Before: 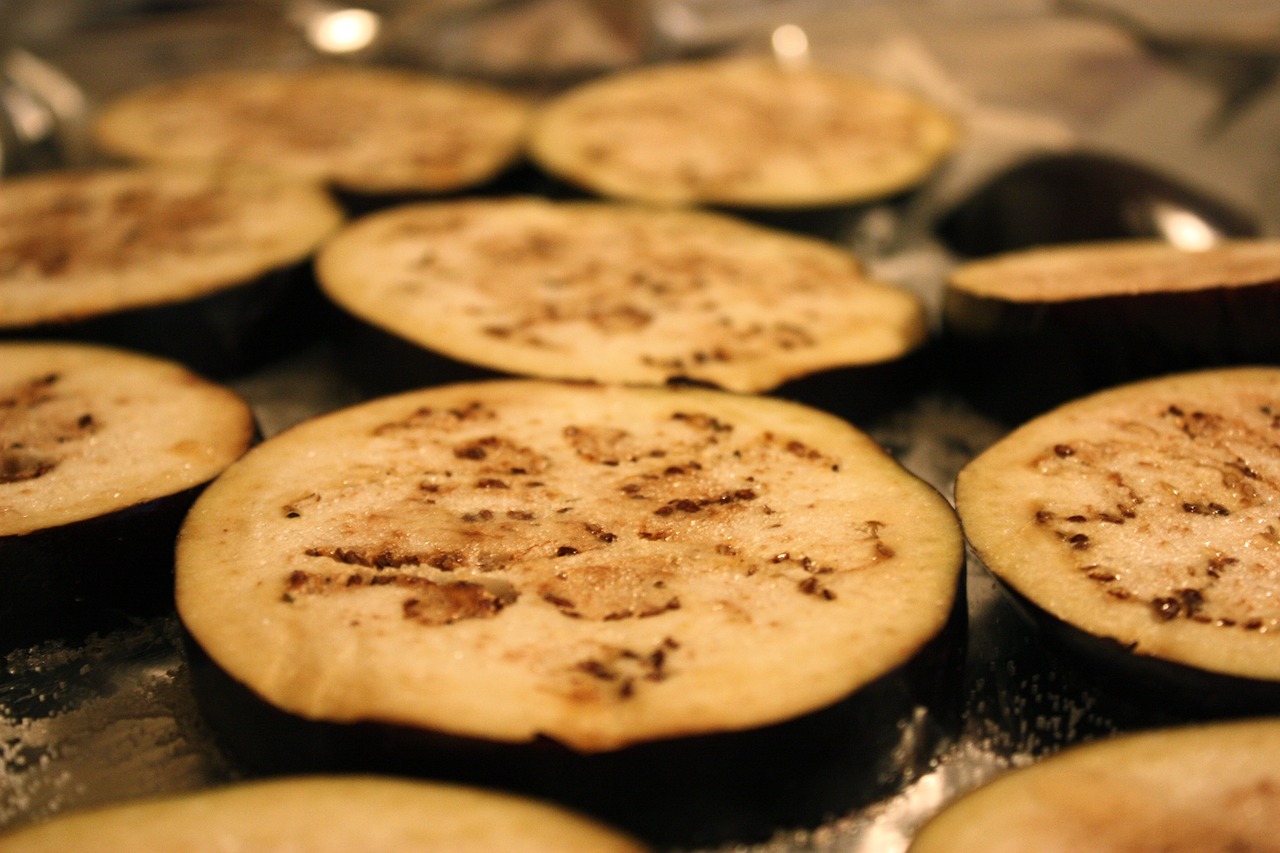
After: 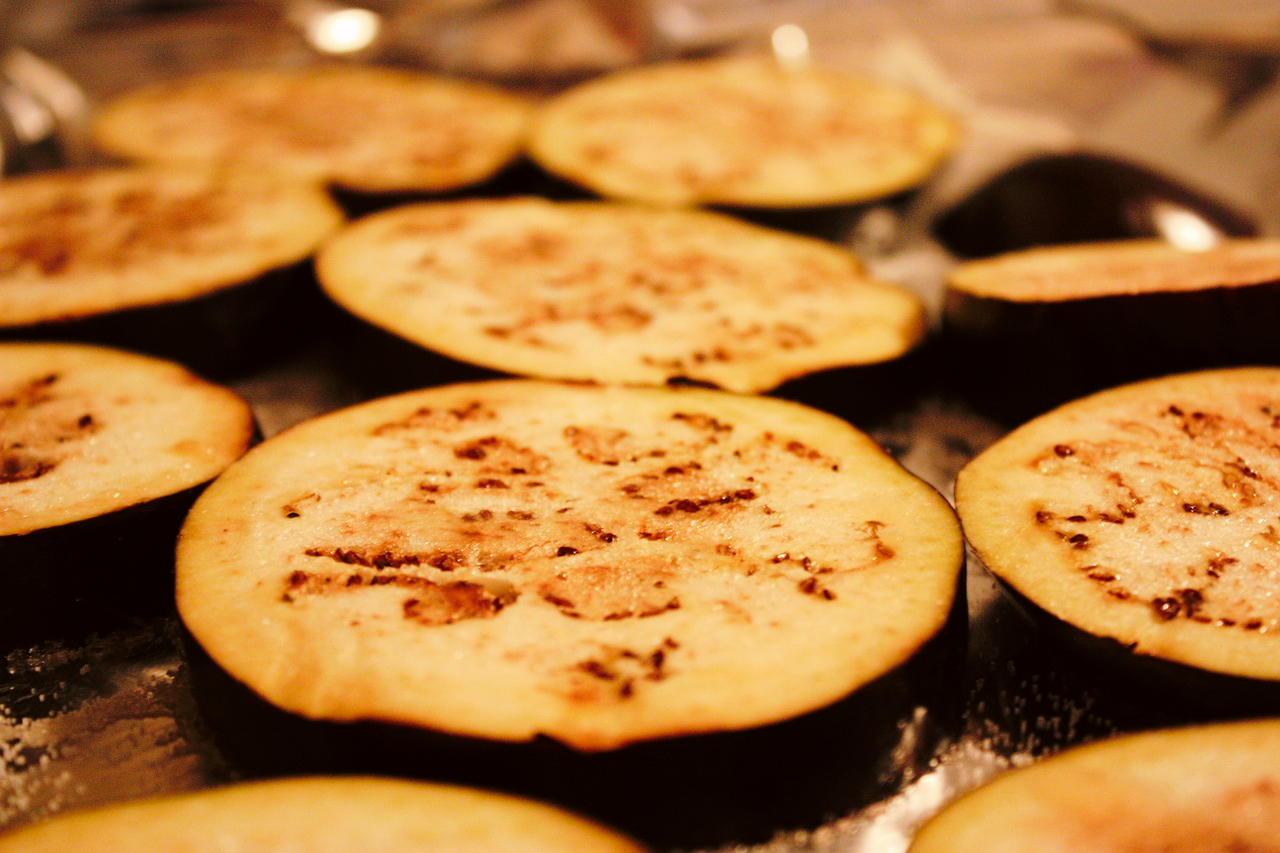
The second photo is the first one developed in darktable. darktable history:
tone curve: curves: ch0 [(0, 0) (0.003, 0.002) (0.011, 0.007) (0.025, 0.016) (0.044, 0.027) (0.069, 0.045) (0.1, 0.077) (0.136, 0.114) (0.177, 0.166) (0.224, 0.241) (0.277, 0.328) (0.335, 0.413) (0.399, 0.498) (0.468, 0.572) (0.543, 0.638) (0.623, 0.711) (0.709, 0.786) (0.801, 0.853) (0.898, 0.929) (1, 1)], preserve colors none
color look up table: target L [93.85, 93.56, 81.72, 72.52, 62.75, 57.02, 54.86, 50.13, 49.57, 37.52, 9.553, 200.17, 86.34, 79.63, 73.27, 58.51, 69.07, 55.52, 57.59, 46.23, 47.89, 47.13, 36.88, 30.56, 27.78, 23.92, 89.3, 80.86, 73.22, 74.15, 64.98, 62.23, 55.55, 55.3, 61.49, 43.77, 38.18, 31.28, 28.97, 28.62, 14.93, 11.01, 6.082, 84.64, 79.89, 63.97, 56.7, 57.99, 35.6], target a [-12.98, -21.9, -51.25, -19.07, -62.46, -44.94, -13.01, -10.48, -22.84, -34.33, -10.23, 0, -0.188, 20.67, 23.85, 65.9, 13.31, 46.51, 16.4, 75.54, 65.47, 77.11, 54.29, 44.96, 38.95, 19.26, 12.4, 33.71, 12.07, 49.87, 30.61, 43.23, 38.76, 73.75, 63.09, 18.8, 61.05, 5.899, 26.77, 40.57, 33.76, 21.81, 19.39, -28.77, -23.81, -1.999, -19.07, 0.501, -6.729], target b [21.74, 101.93, 15.23, 58.7, 61.77, 26.13, 53.64, 37.9, 12.57, 32.24, 8.011, 0, 67.76, 24.72, 78.47, 3.725, 12.11, 36.82, 56.95, 38.1, 52.48, 54.28, 24.09, 15.77, 34.65, 28.65, -6.576, -19.33, -33.83, -37.14, -48.27, -26.63, -4.021, -28.77, -57.05, -39.61, -56.51, 1.246, -71.12, -86.51, -51.66, 4.168, -31.59, -6.127, -26.47, -16.24, -42.53, -59.87, -25.2], num patches 49
